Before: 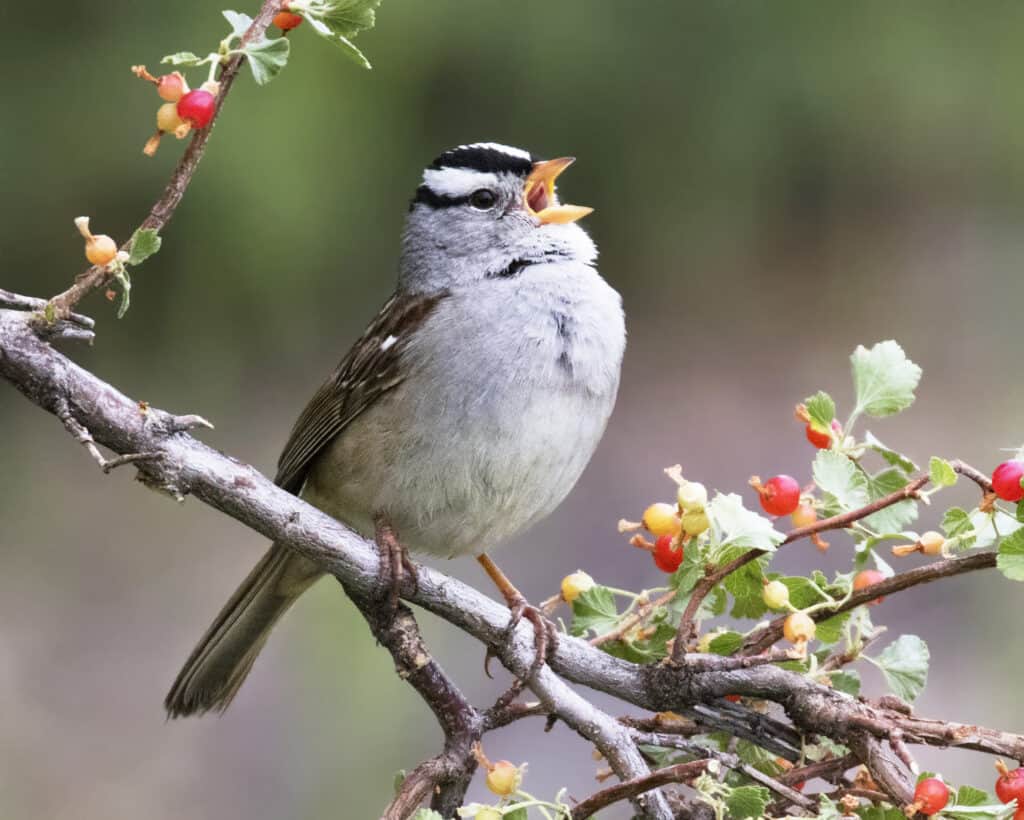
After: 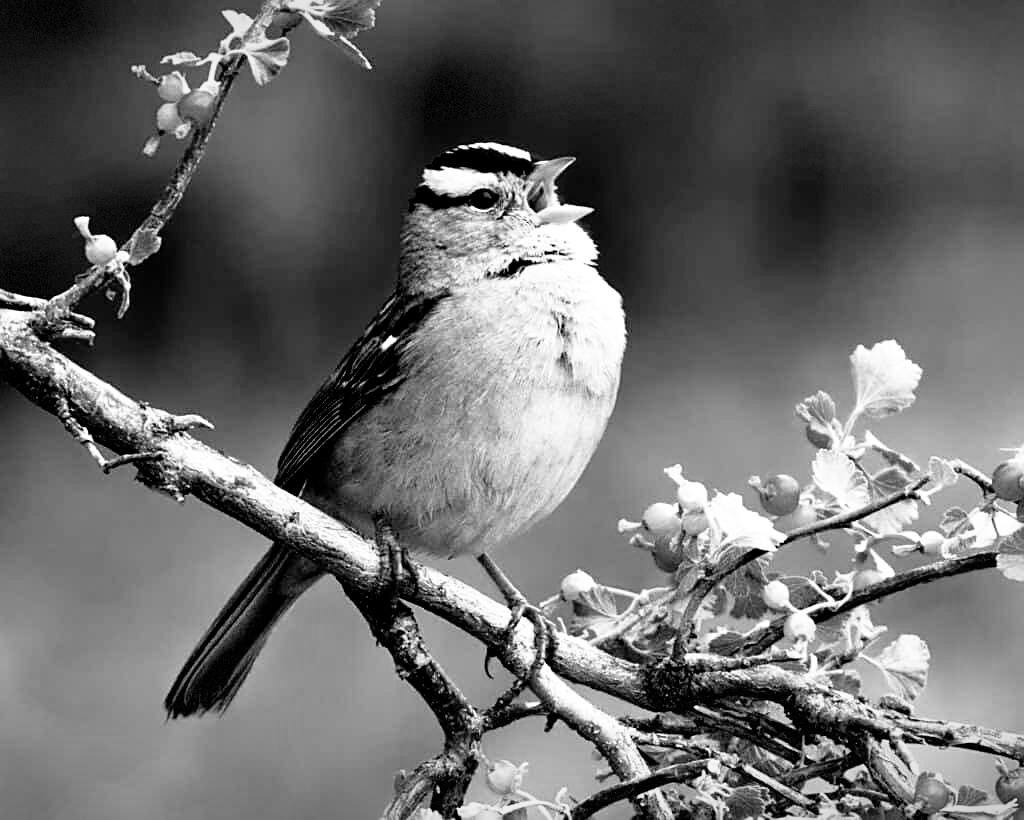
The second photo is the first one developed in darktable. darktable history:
filmic rgb: black relative exposure -3.45 EV, white relative exposure 2.29 EV, threshold 2.95 EV, hardness 3.4, enable highlight reconstruction true
vignetting: fall-off start 99.01%, fall-off radius 99.55%, width/height ratio 1.425, dithering 8-bit output
color calibration: output gray [0.22, 0.42, 0.37, 0], gray › normalize channels true, illuminant same as pipeline (D50), adaptation XYZ, x 0.347, y 0.357, temperature 5012.78 K, gamut compression 0
sharpen: on, module defaults
